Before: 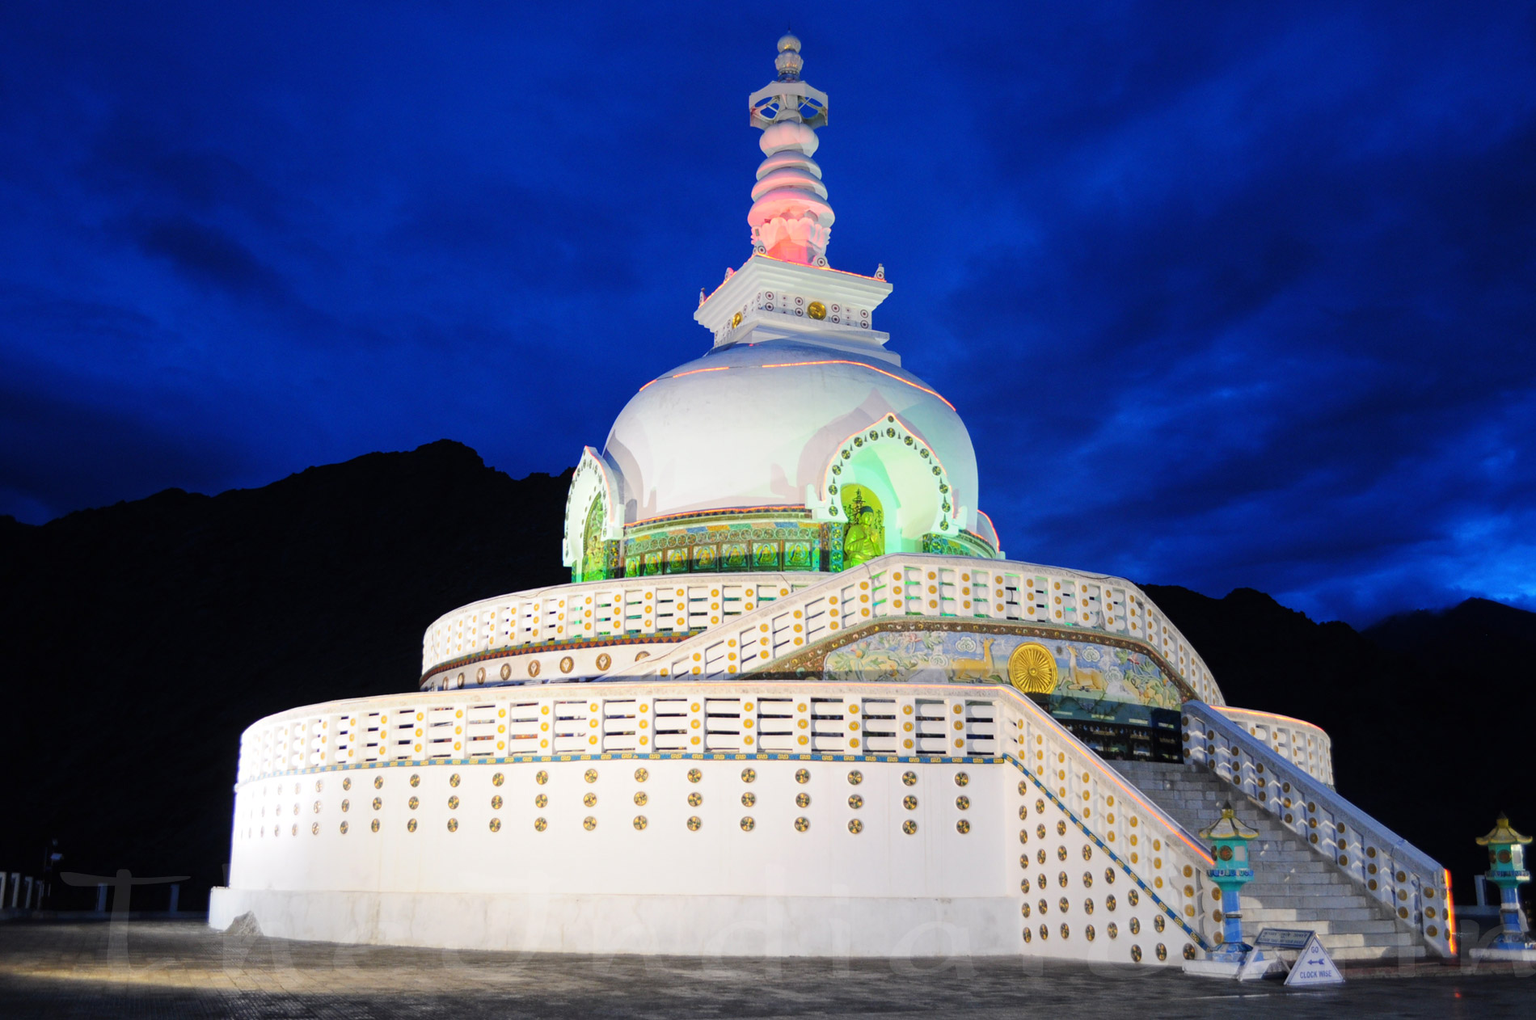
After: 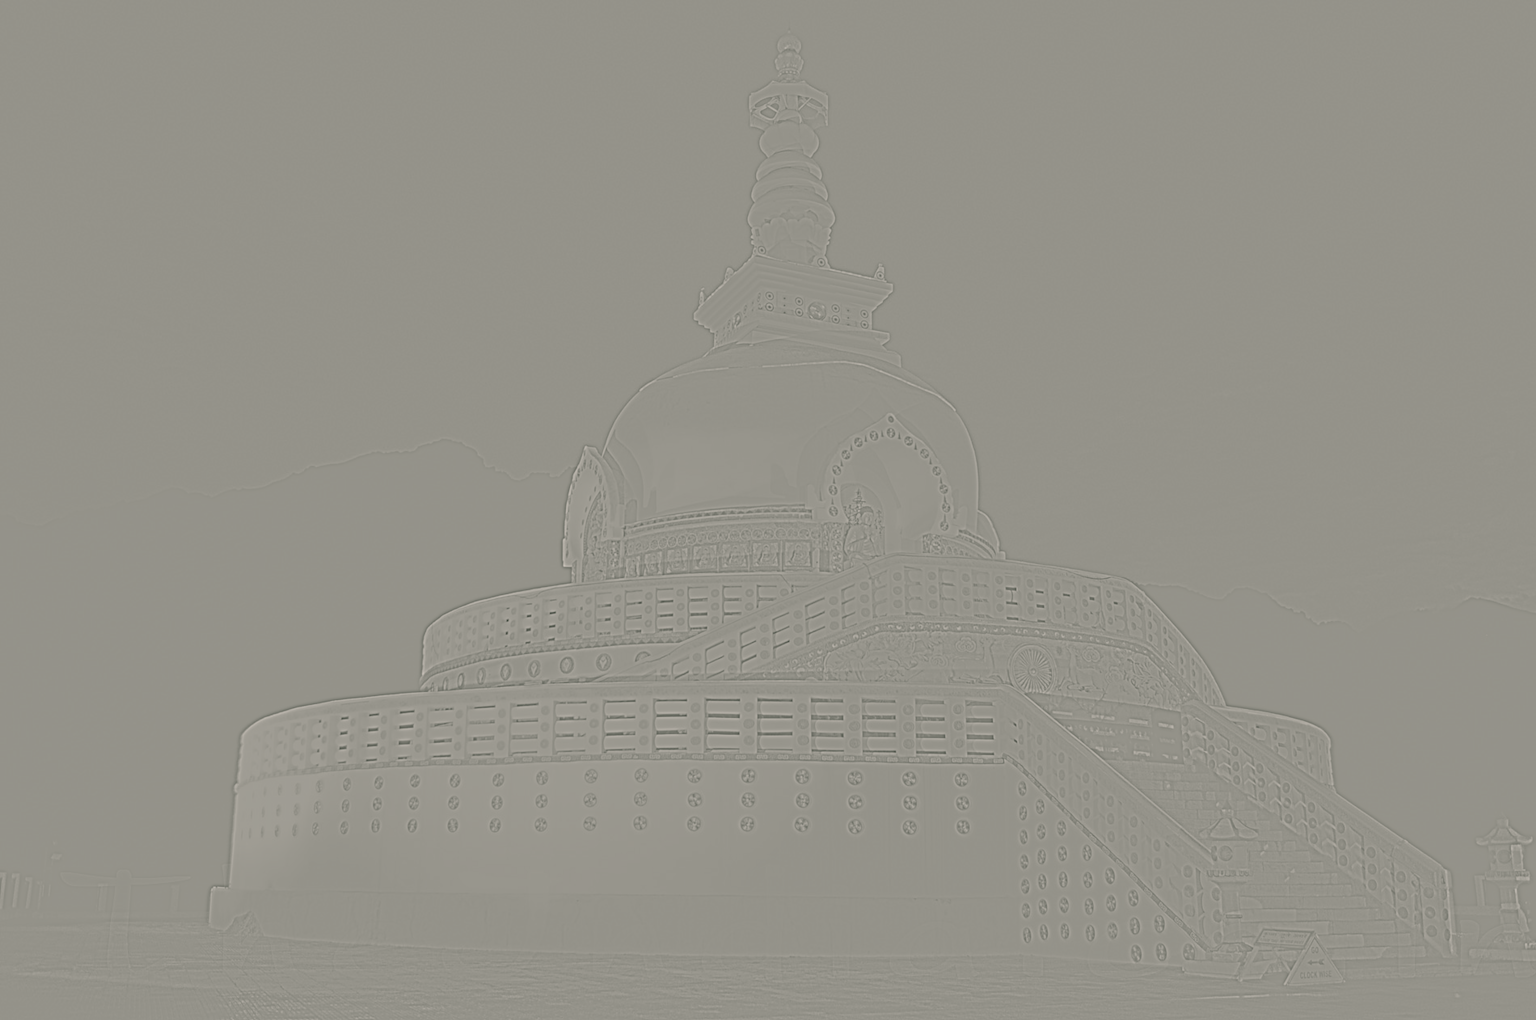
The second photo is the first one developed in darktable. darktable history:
contrast brightness saturation: brightness 0.15
shadows and highlights: shadows 75, highlights -25, soften with gaussian
levels: levels [0.073, 0.497, 0.972]
color correction: highlights a* 4.02, highlights b* 4.98, shadows a* -7.55, shadows b* 4.98
highpass: sharpness 9.84%, contrast boost 9.94%
white balance: red 0.98, blue 1.034
exposure: compensate highlight preservation false
tone equalizer: -8 EV -0.417 EV, -7 EV -0.389 EV, -6 EV -0.333 EV, -5 EV -0.222 EV, -3 EV 0.222 EV, -2 EV 0.333 EV, -1 EV 0.389 EV, +0 EV 0.417 EV, edges refinement/feathering 500, mask exposure compensation -1.57 EV, preserve details no
